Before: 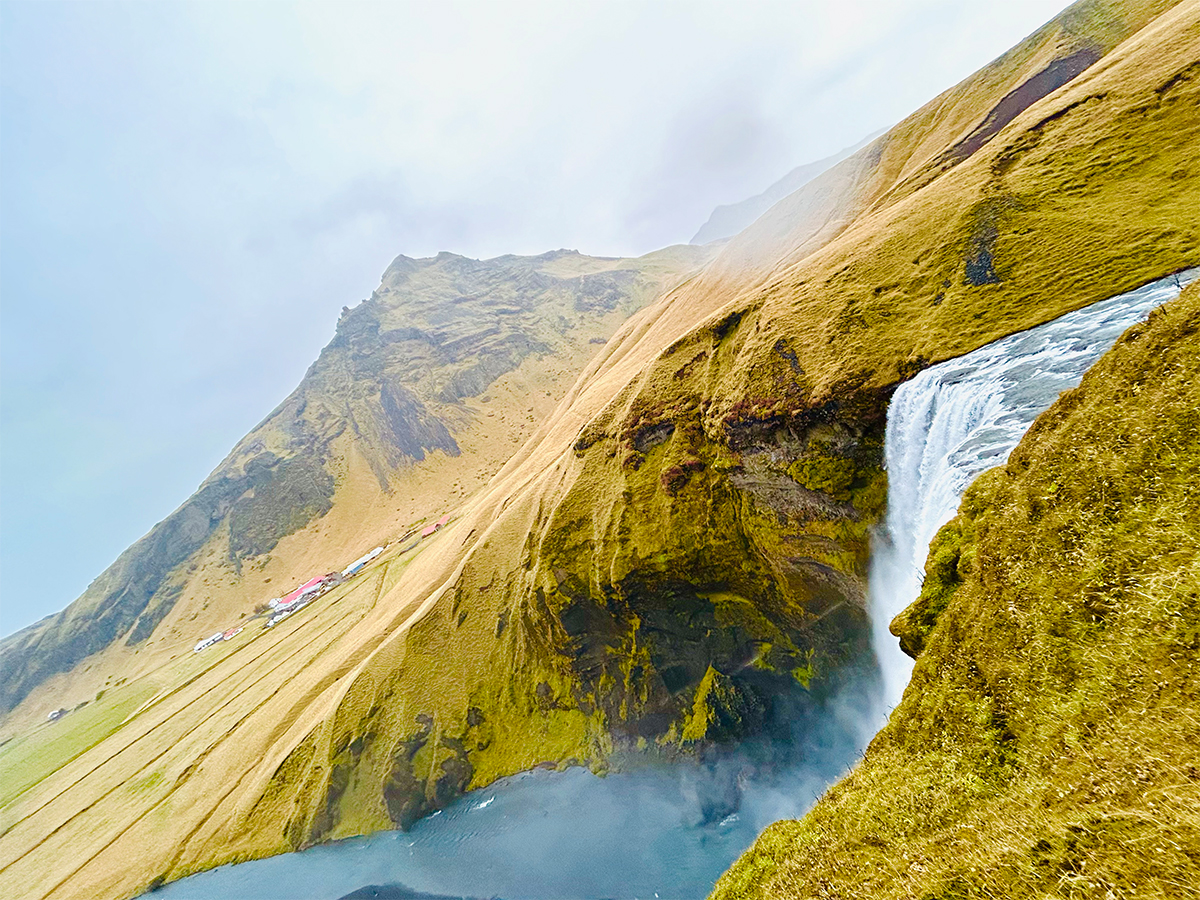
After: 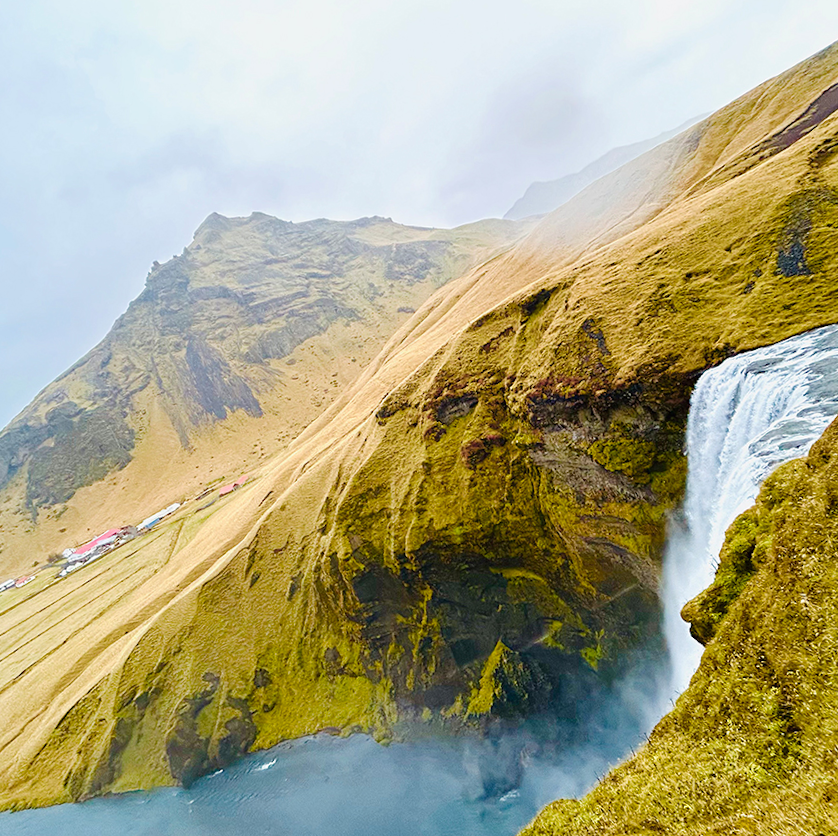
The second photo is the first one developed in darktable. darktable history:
crop and rotate: angle -3.29°, left 14.058%, top 0.044%, right 10.787%, bottom 0.071%
